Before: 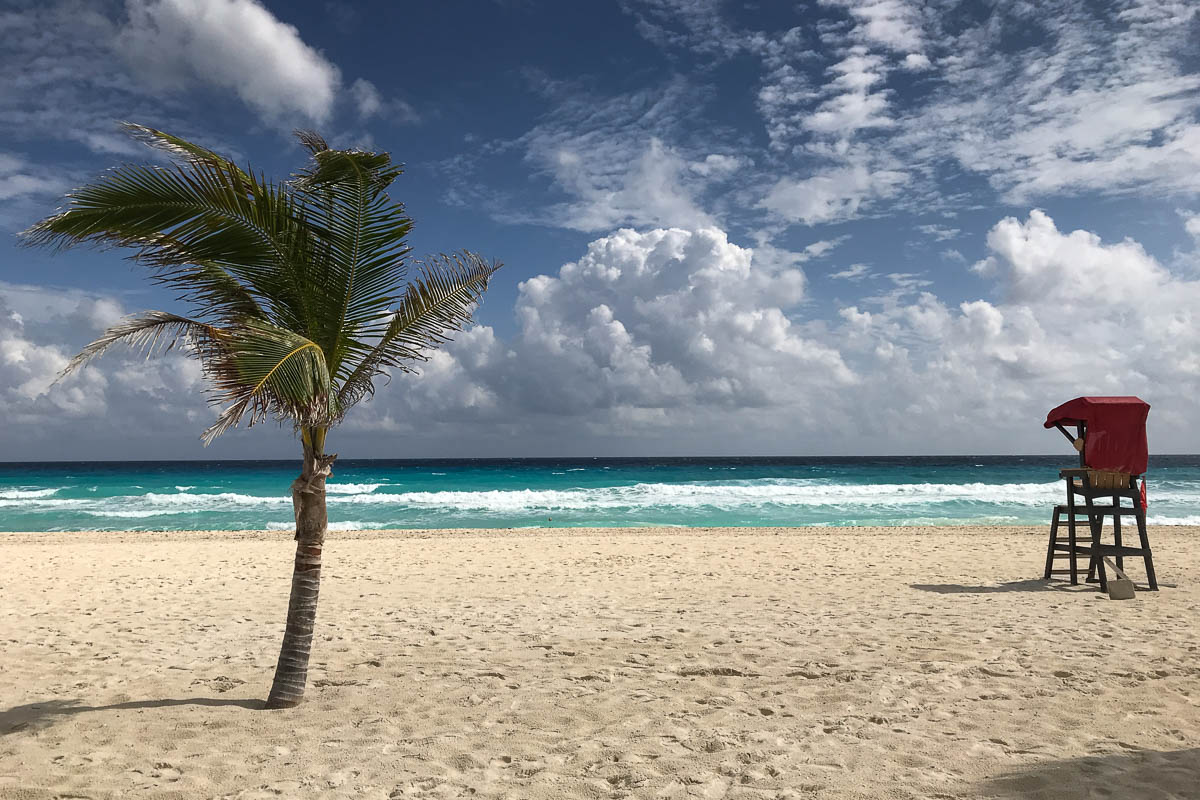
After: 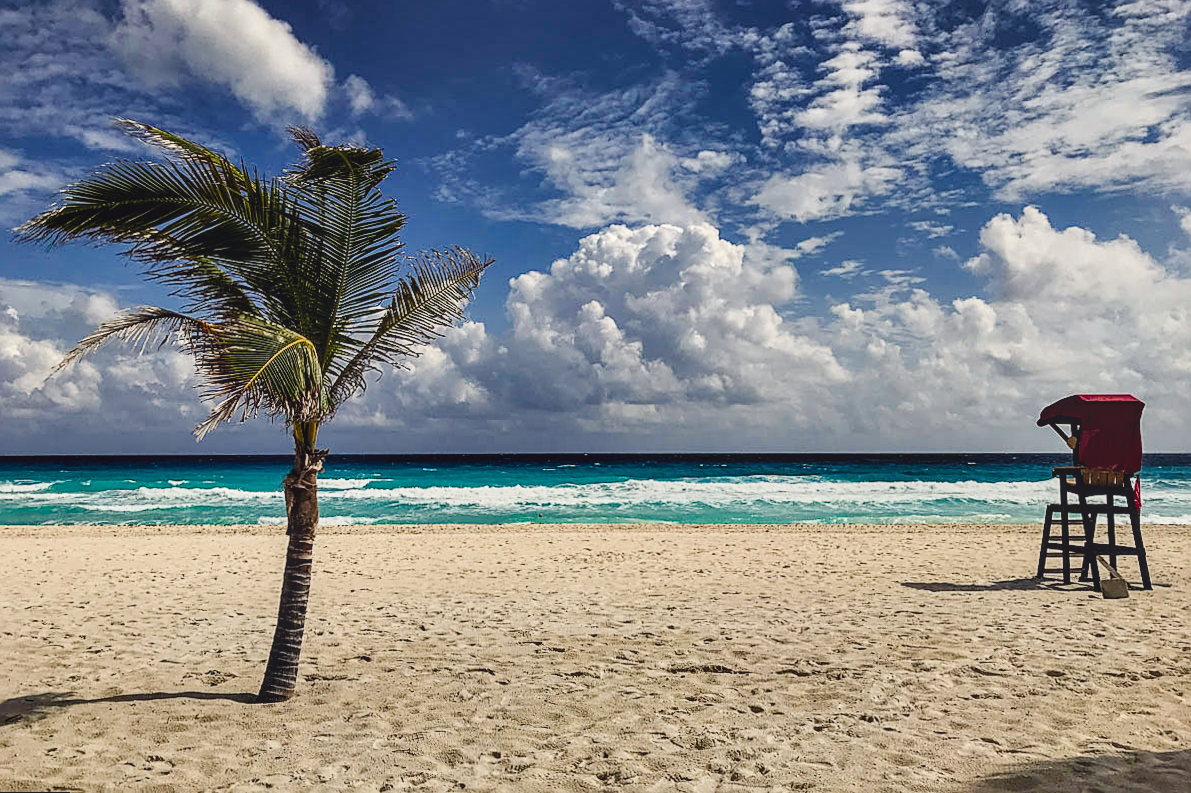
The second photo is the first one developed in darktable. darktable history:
filmic rgb: black relative exposure -7.65 EV, white relative exposure 4.56 EV, hardness 3.61
local contrast: detail 130%
exposure: compensate highlight preservation false
contrast equalizer: octaves 7, y [[0.6 ×6], [0.55 ×6], [0 ×6], [0 ×6], [0 ×6]]
sharpen: on, module defaults
rotate and perspective: rotation 0.192°, lens shift (horizontal) -0.015, crop left 0.005, crop right 0.996, crop top 0.006, crop bottom 0.99
color balance rgb: shadows lift › chroma 3%, shadows lift › hue 280.8°, power › hue 330°, highlights gain › chroma 3%, highlights gain › hue 75.6°, global offset › luminance 2%, perceptual saturation grading › global saturation 20%, perceptual saturation grading › highlights -25%, perceptual saturation grading › shadows 50%, global vibrance 20.33%
white balance: red 0.986, blue 1.01
